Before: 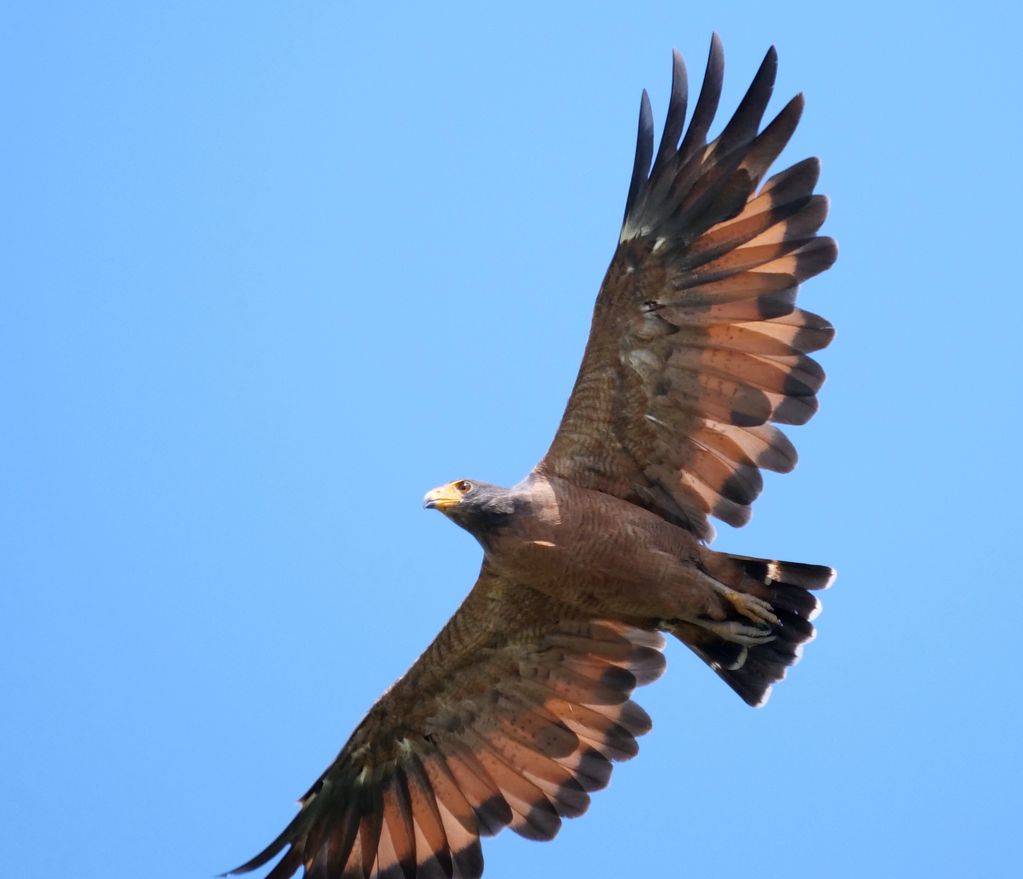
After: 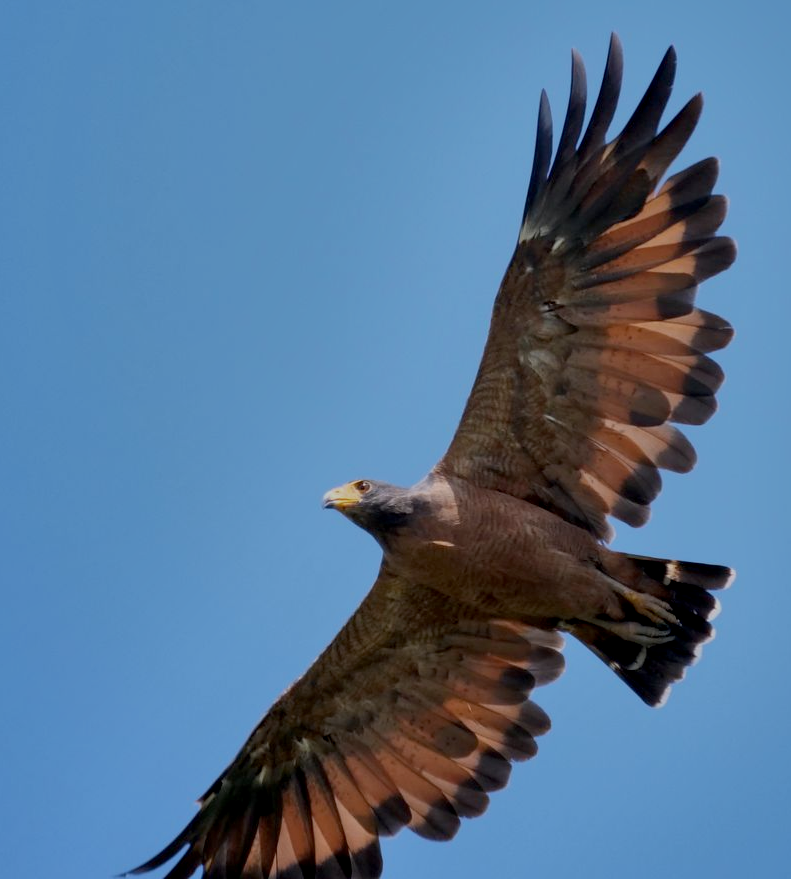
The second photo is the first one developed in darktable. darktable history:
exposure: black level correction 0.009, exposure -0.678 EV, compensate exposure bias true, compensate highlight preservation false
shadows and highlights: white point adjustment -3.57, highlights -63.58, soften with gaussian
crop: left 9.89%, right 12.788%
